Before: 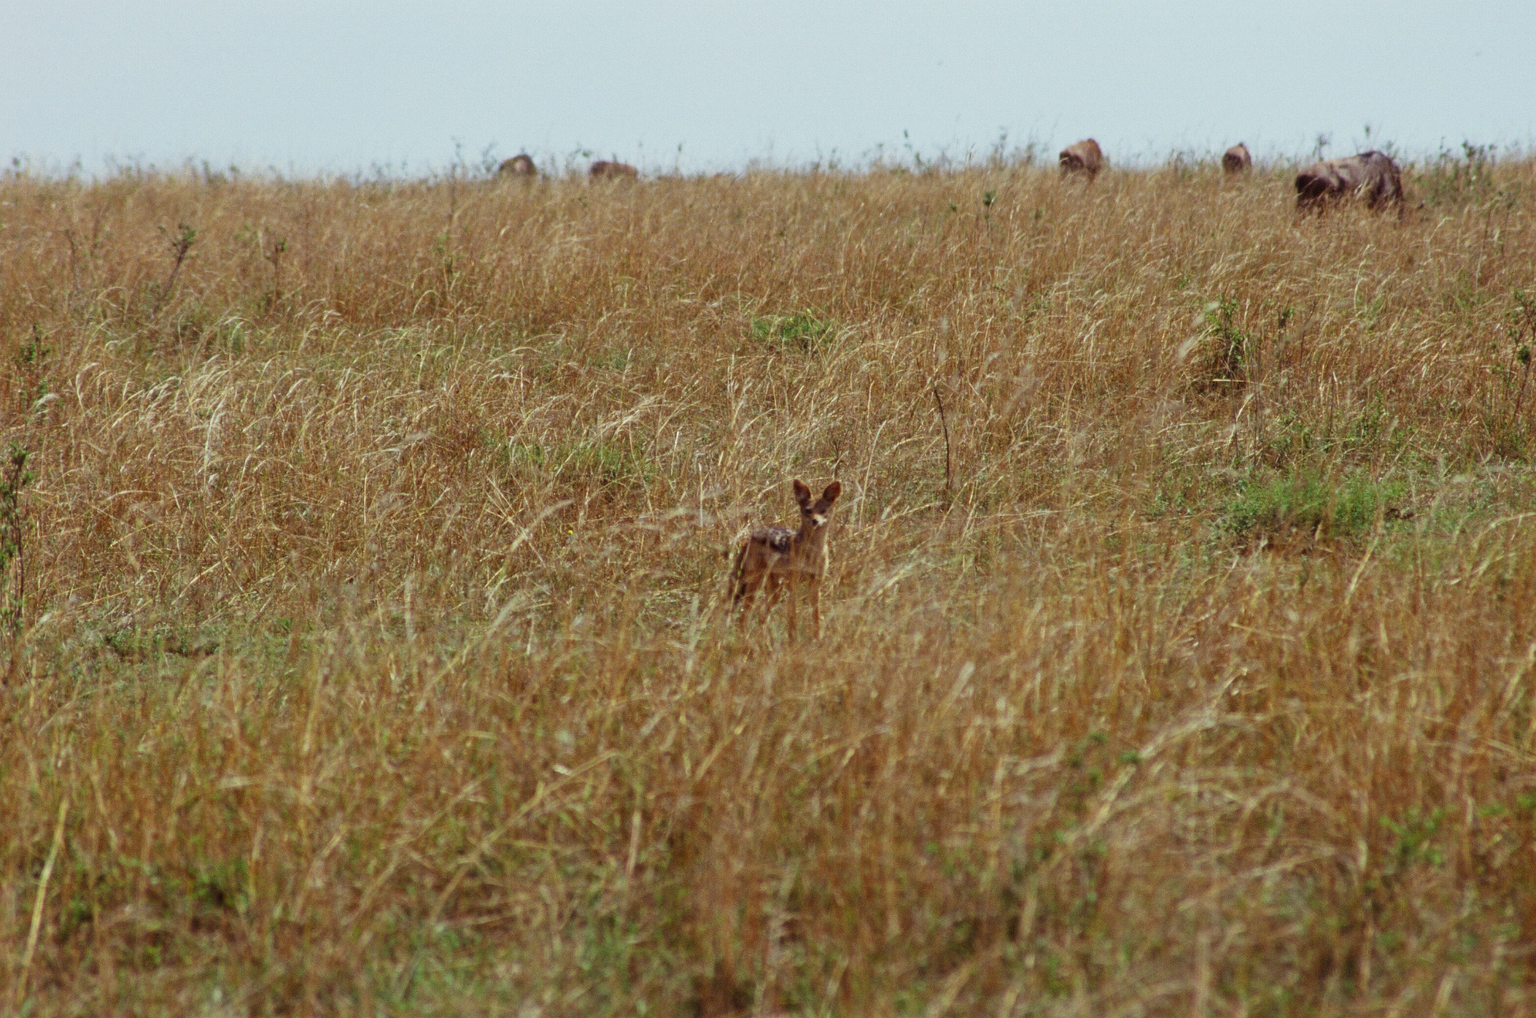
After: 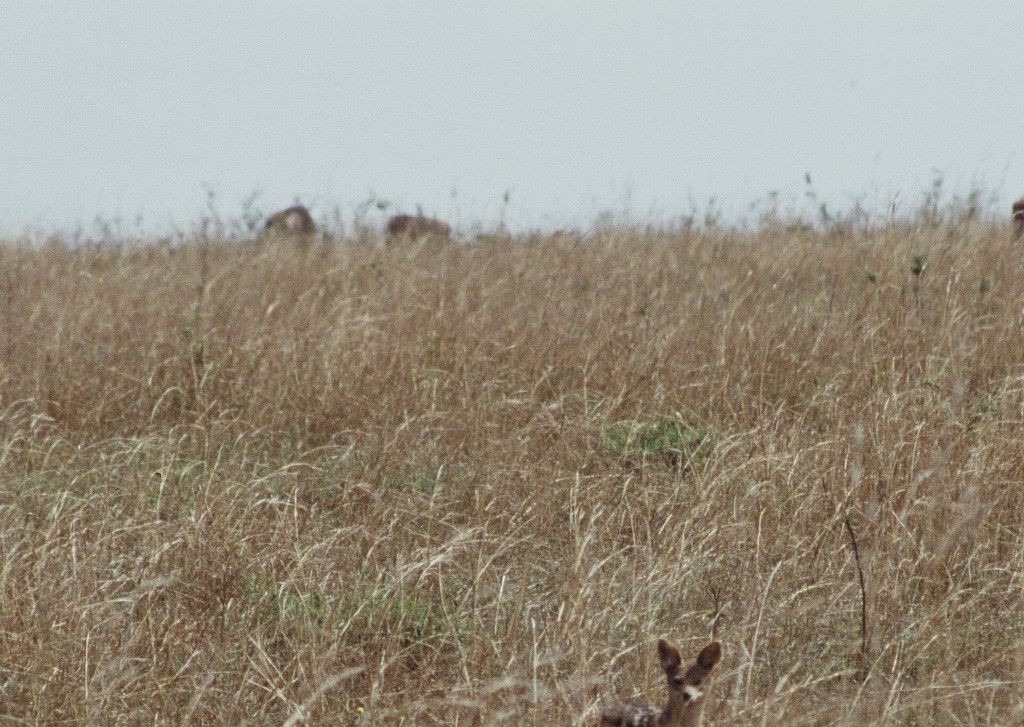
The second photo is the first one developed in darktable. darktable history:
crop: left 19.556%, right 30.401%, bottom 46.458%
contrast brightness saturation: contrast -0.05, saturation -0.41
